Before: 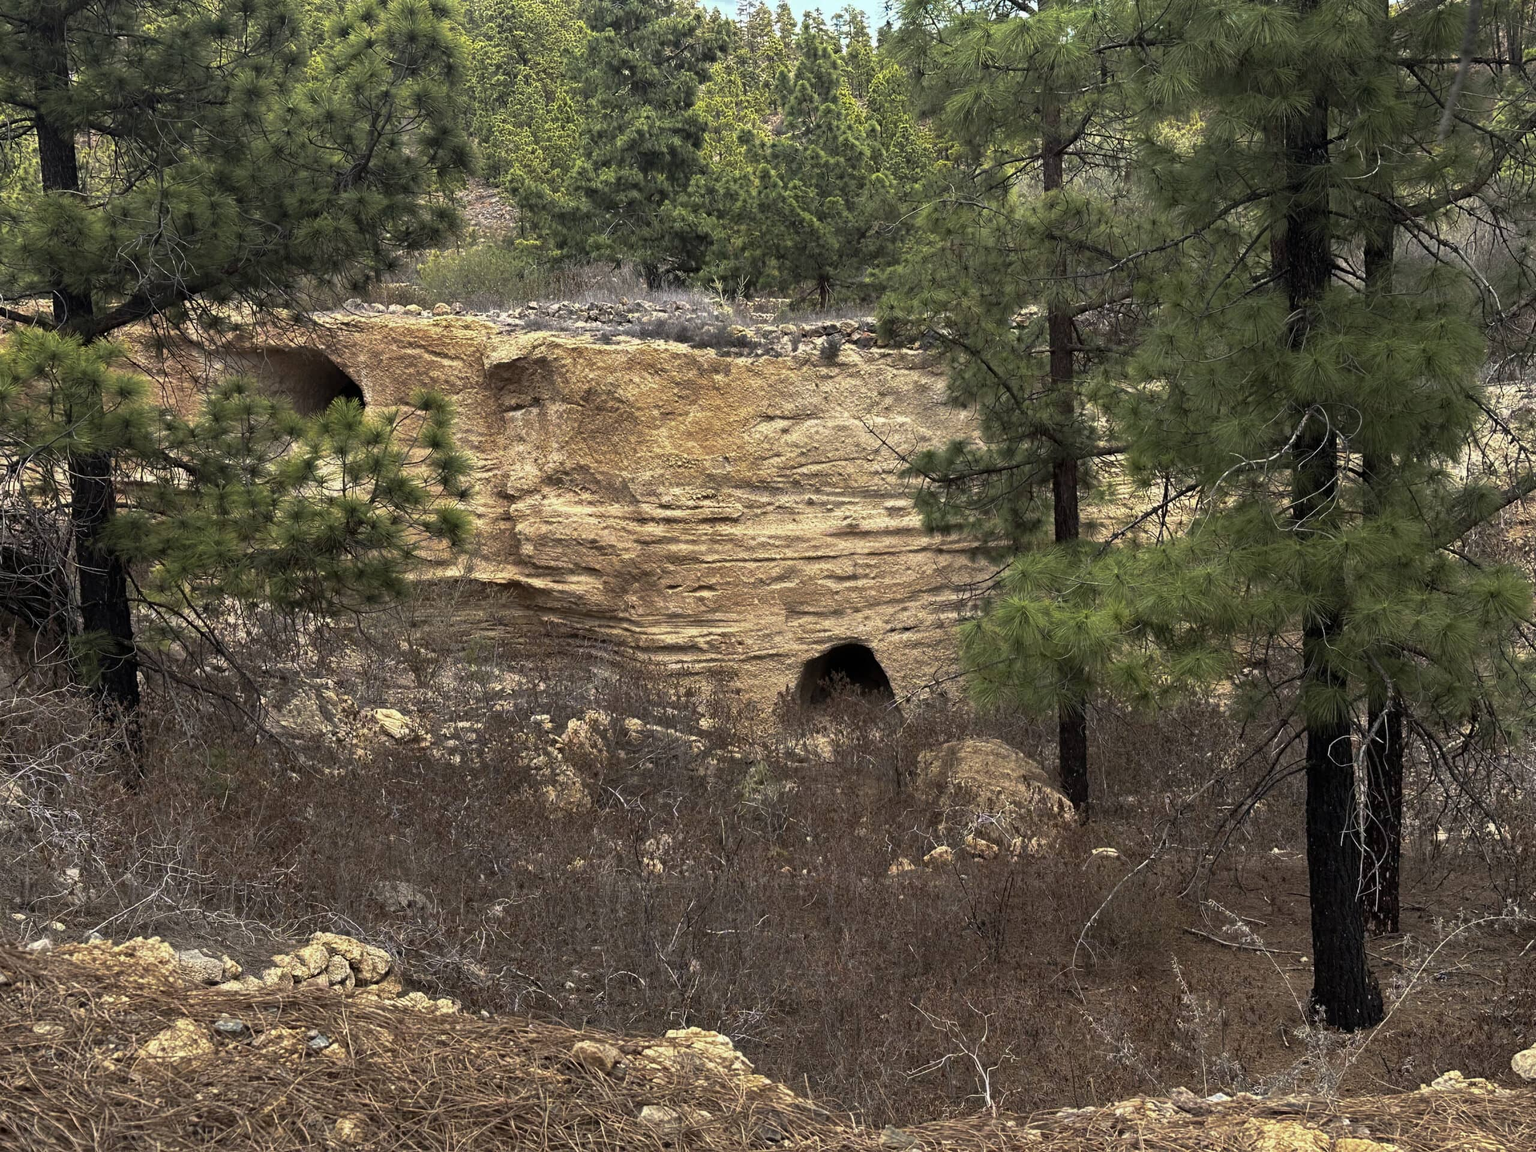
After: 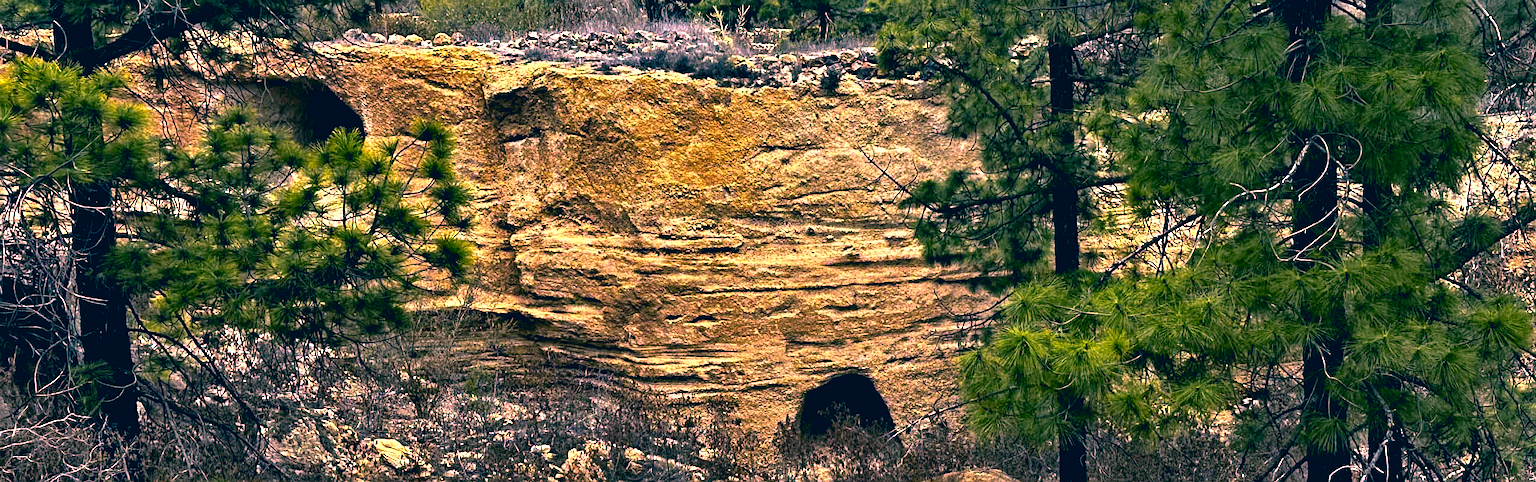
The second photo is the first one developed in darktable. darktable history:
sharpen: on, module defaults
crop and rotate: top 23.468%, bottom 34.631%
exposure: black level correction 0.009, exposure 0.017 EV, compensate highlight preservation false
color balance rgb: perceptual saturation grading › global saturation 30.184%, global vibrance 10.799%
local contrast: mode bilateral grid, contrast 21, coarseness 51, detail 119%, midtone range 0.2
color correction: highlights a* 17.36, highlights b* 0.315, shadows a* -15.41, shadows b* -14.08, saturation 1.54
contrast equalizer: y [[0.511, 0.558, 0.631, 0.632, 0.559, 0.512], [0.5 ×6], [0.507, 0.559, 0.627, 0.644, 0.647, 0.647], [0 ×6], [0 ×6]]
